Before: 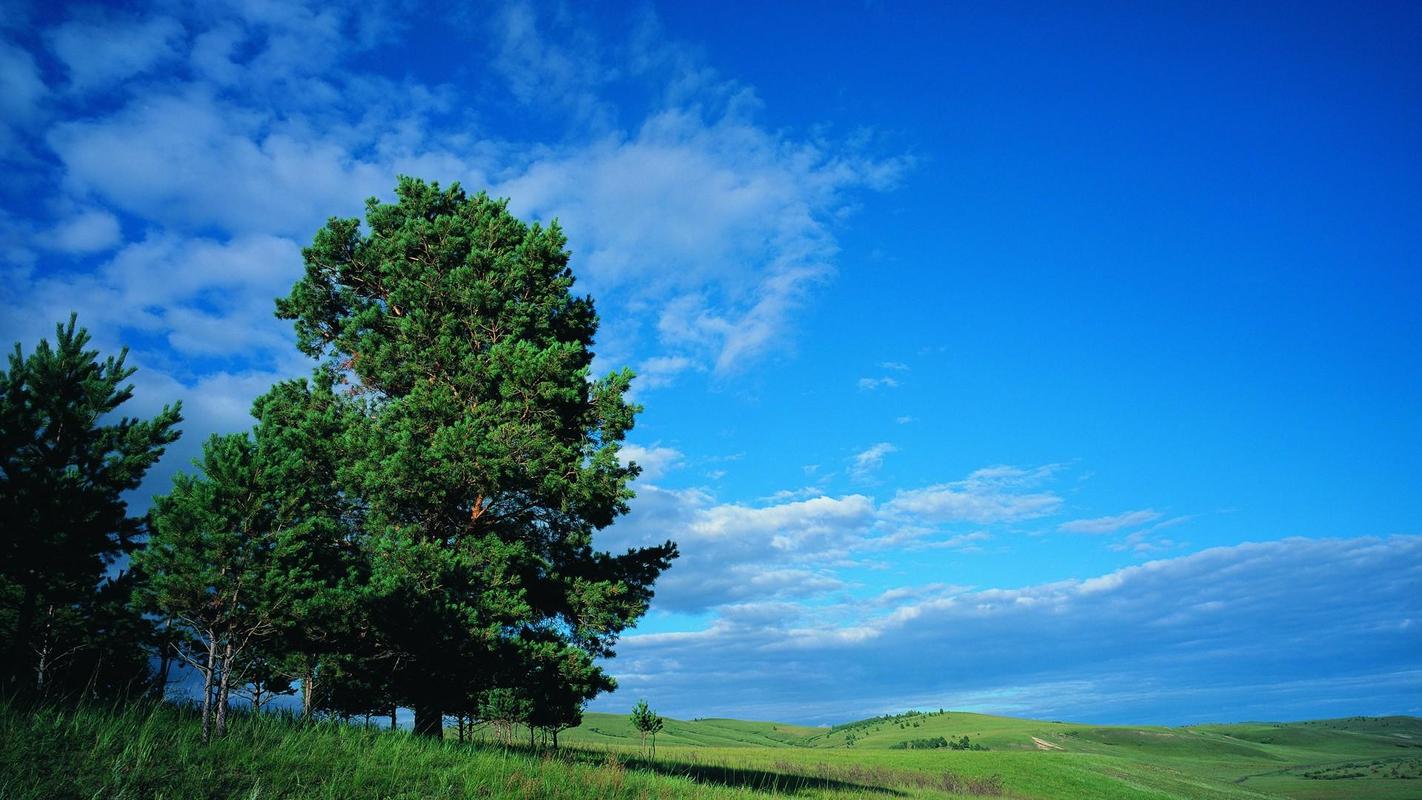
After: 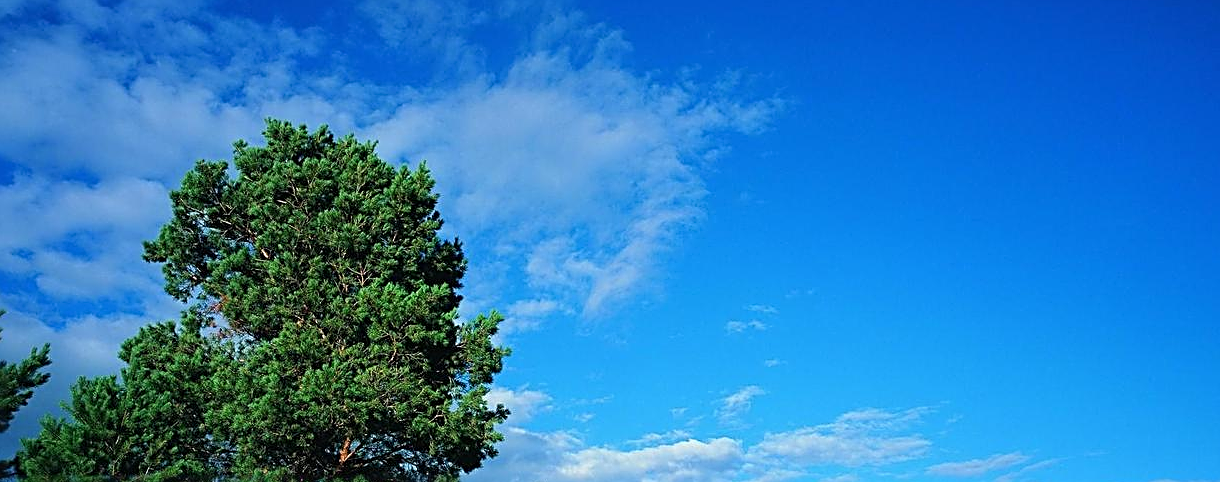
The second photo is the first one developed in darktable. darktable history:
crop and rotate: left 9.35%, top 7.188%, right 4.841%, bottom 32.462%
sharpen: radius 2.544, amount 0.642
